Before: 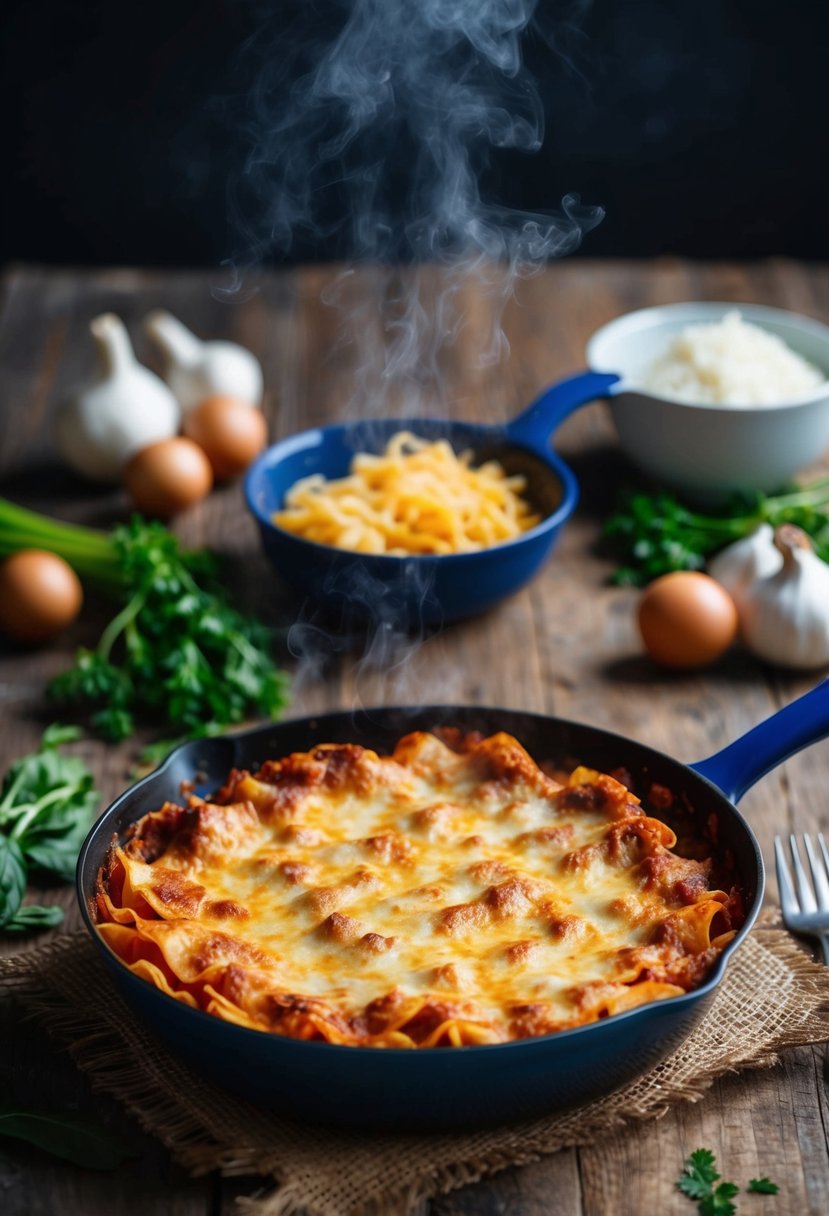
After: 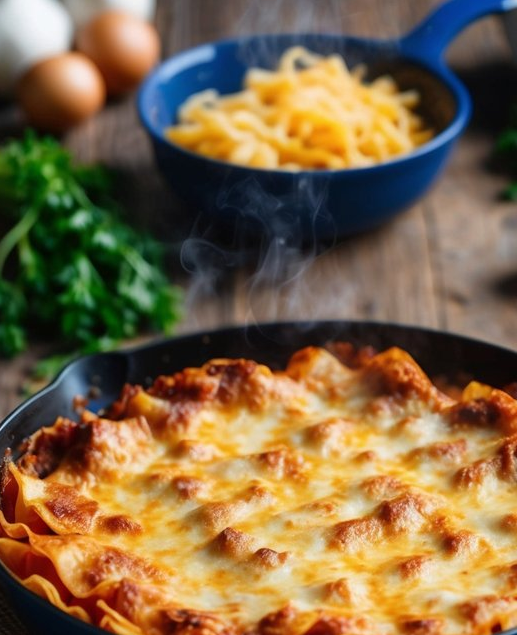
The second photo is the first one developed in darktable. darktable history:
crop: left 12.964%, top 31.674%, right 24.658%, bottom 16.066%
